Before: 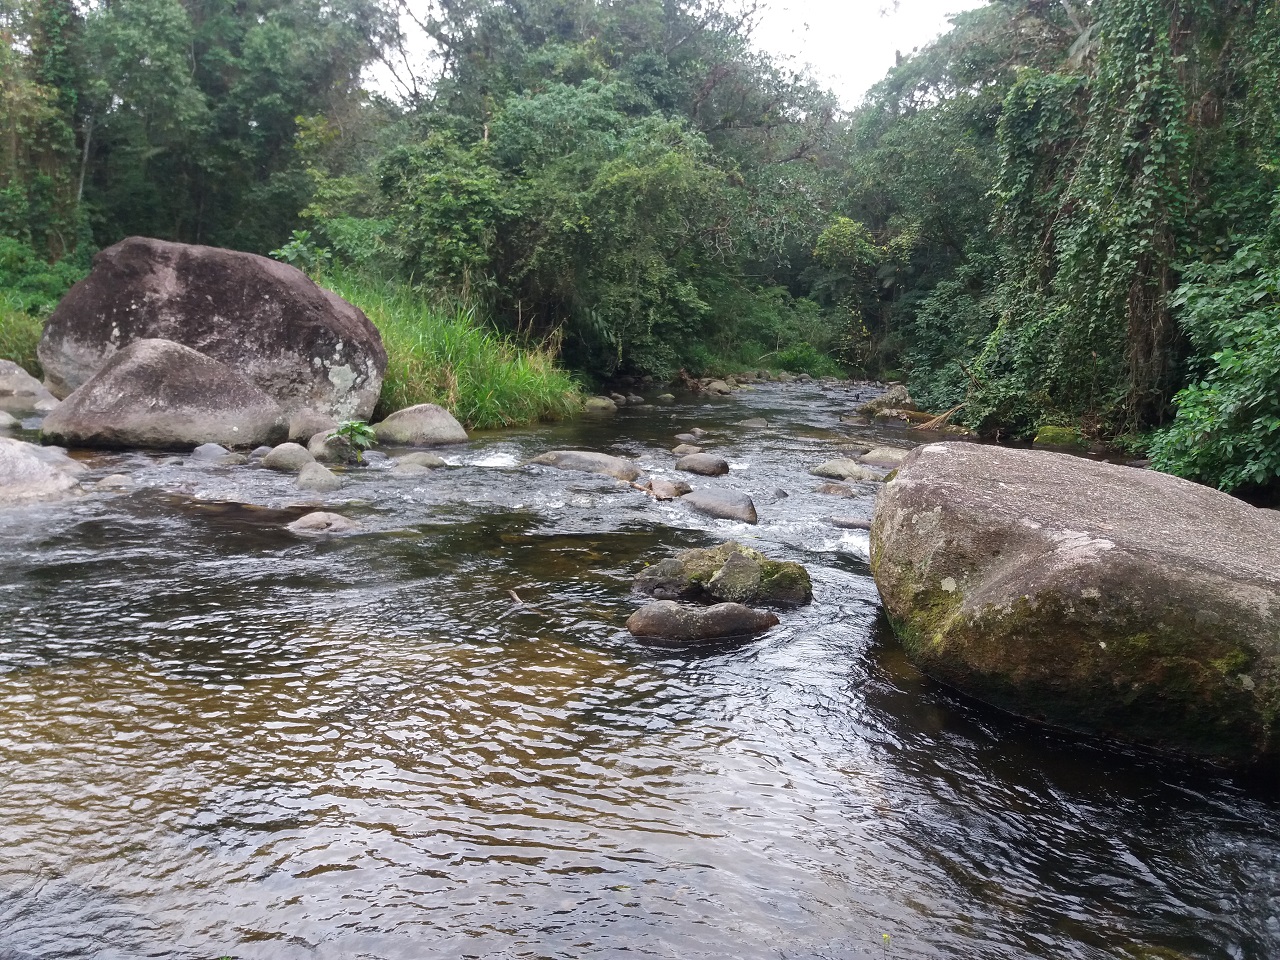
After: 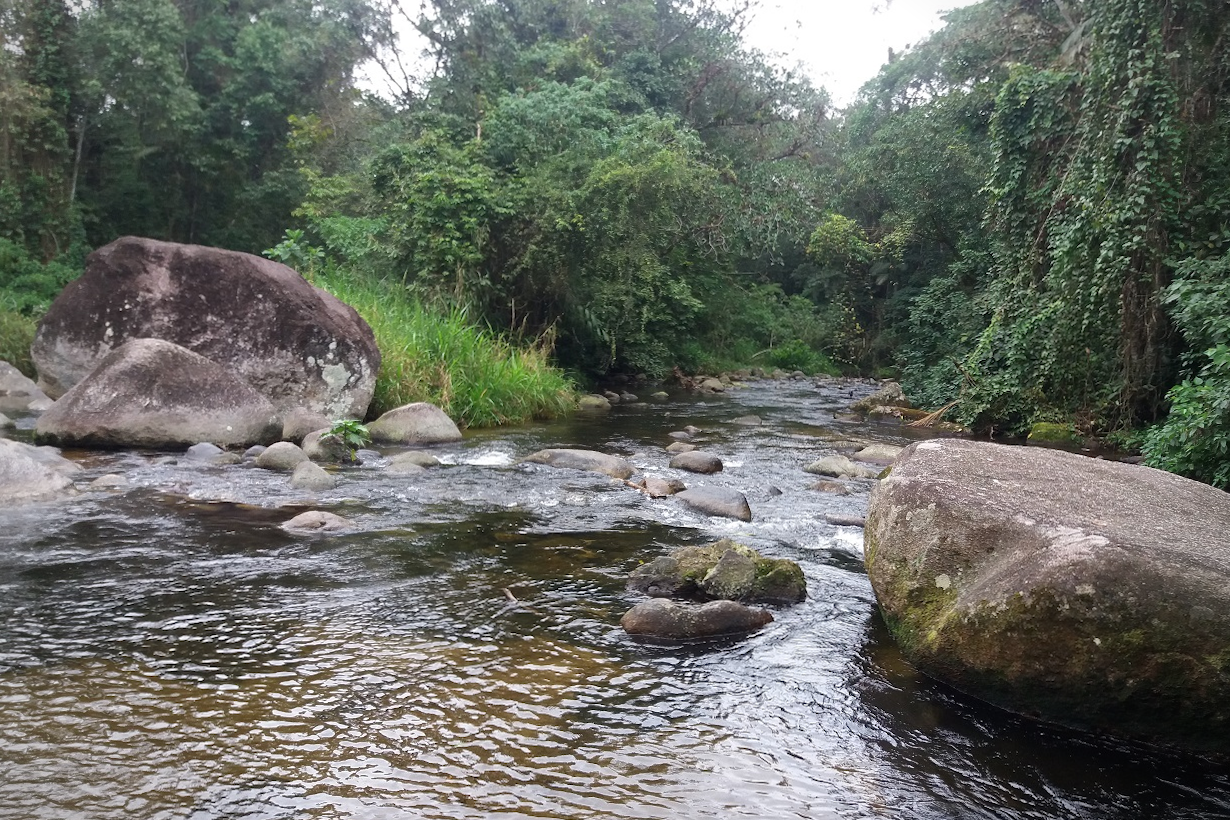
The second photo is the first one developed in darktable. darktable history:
crop and rotate: angle 0.2°, left 0.275%, right 3.127%, bottom 14.18%
vignetting: unbound false
